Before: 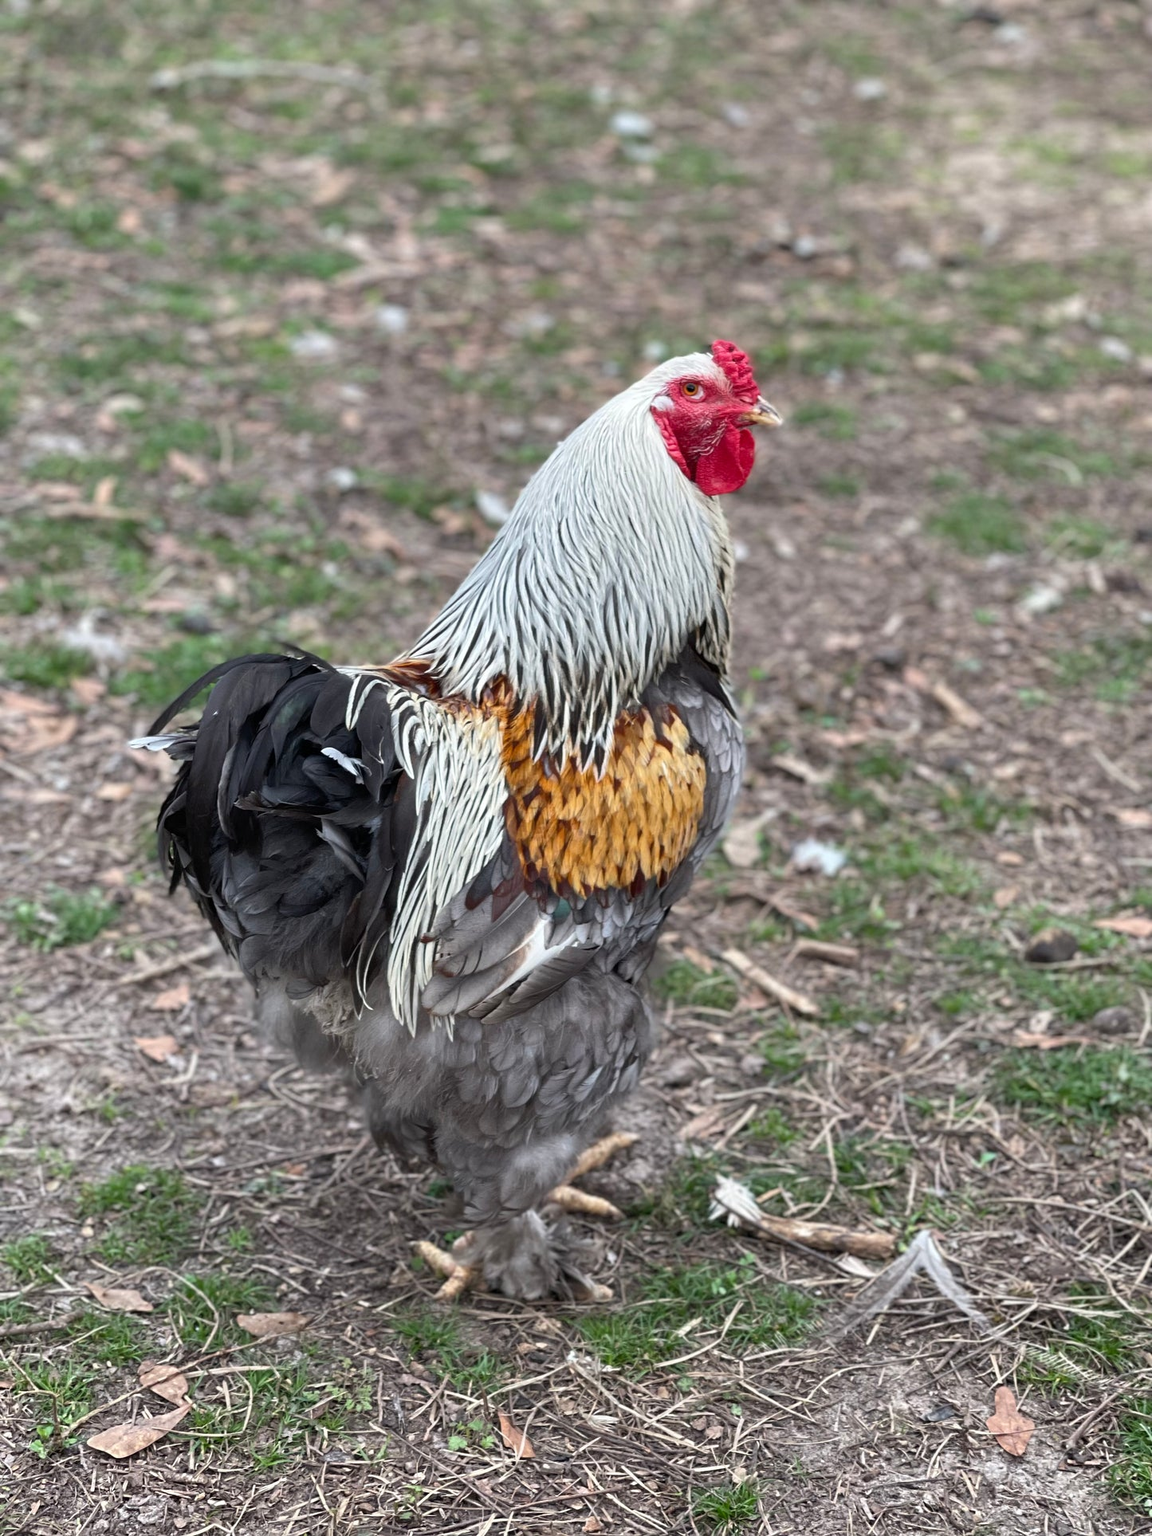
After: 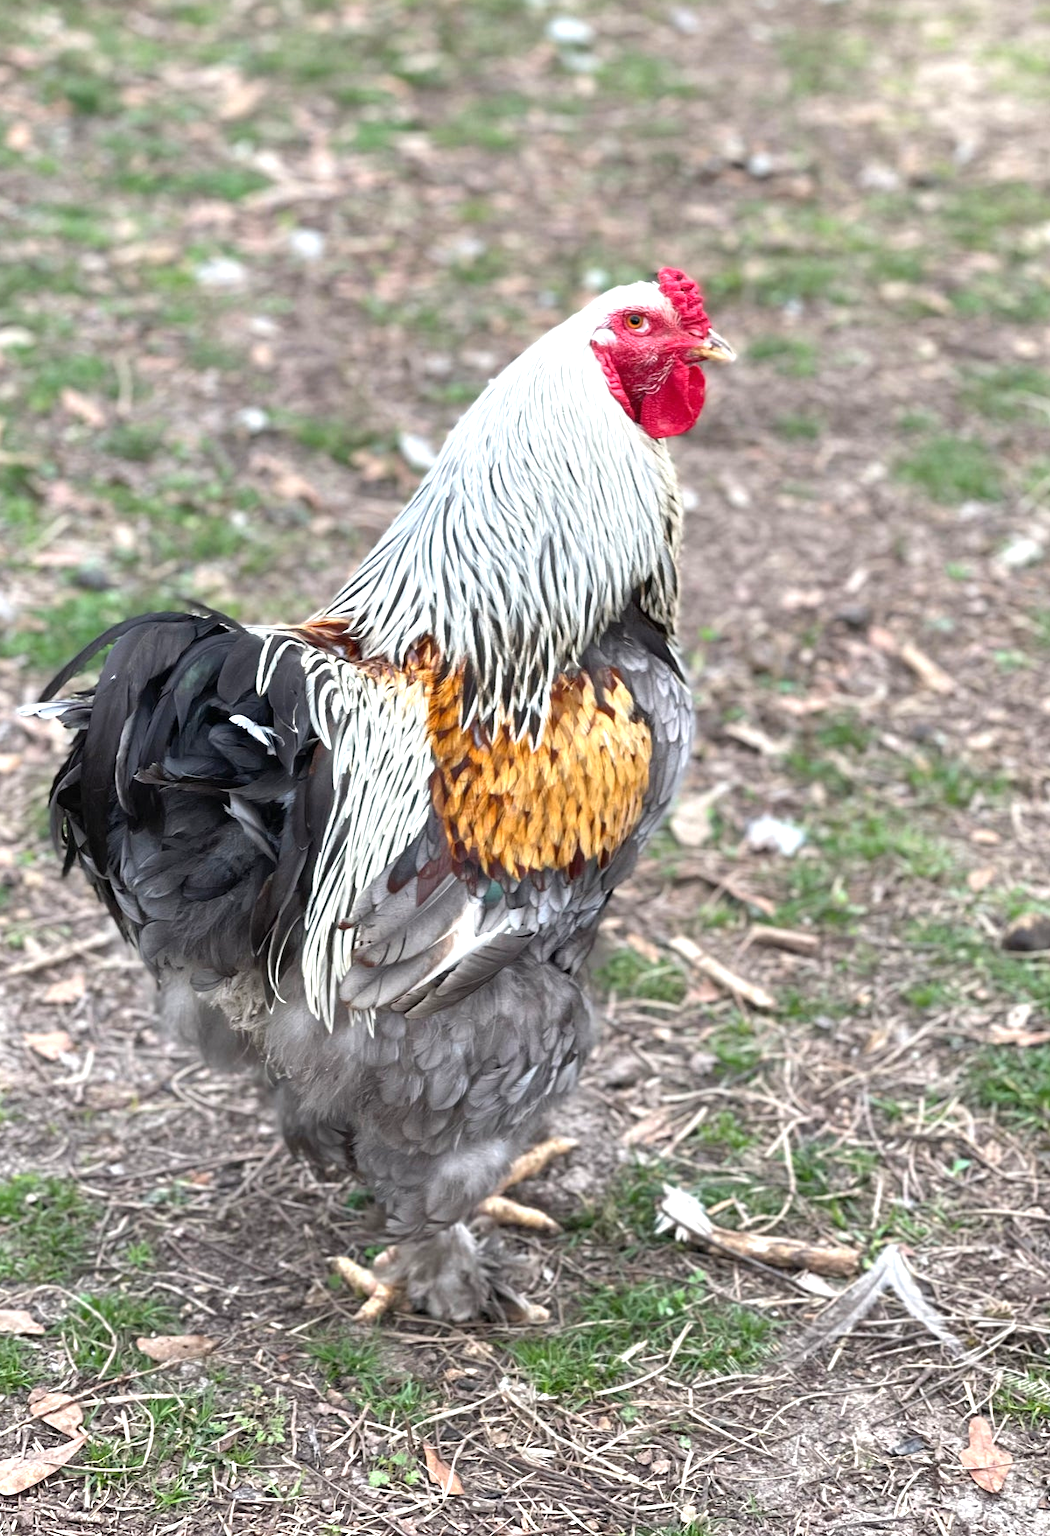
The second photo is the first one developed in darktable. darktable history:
exposure: black level correction 0, exposure 0.691 EV, compensate exposure bias true, compensate highlight preservation false
crop: left 9.774%, top 6.31%, right 7.155%, bottom 2.603%
